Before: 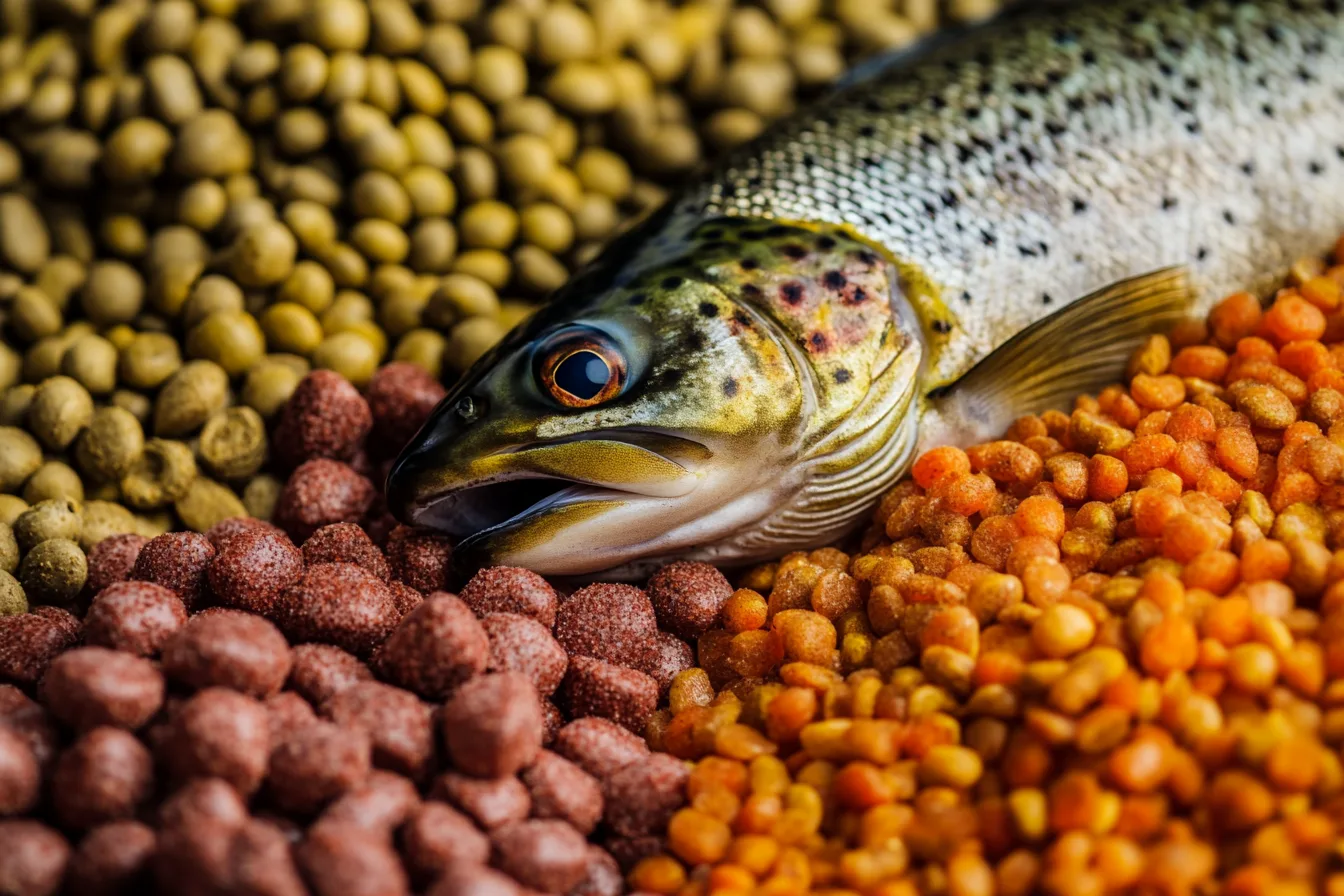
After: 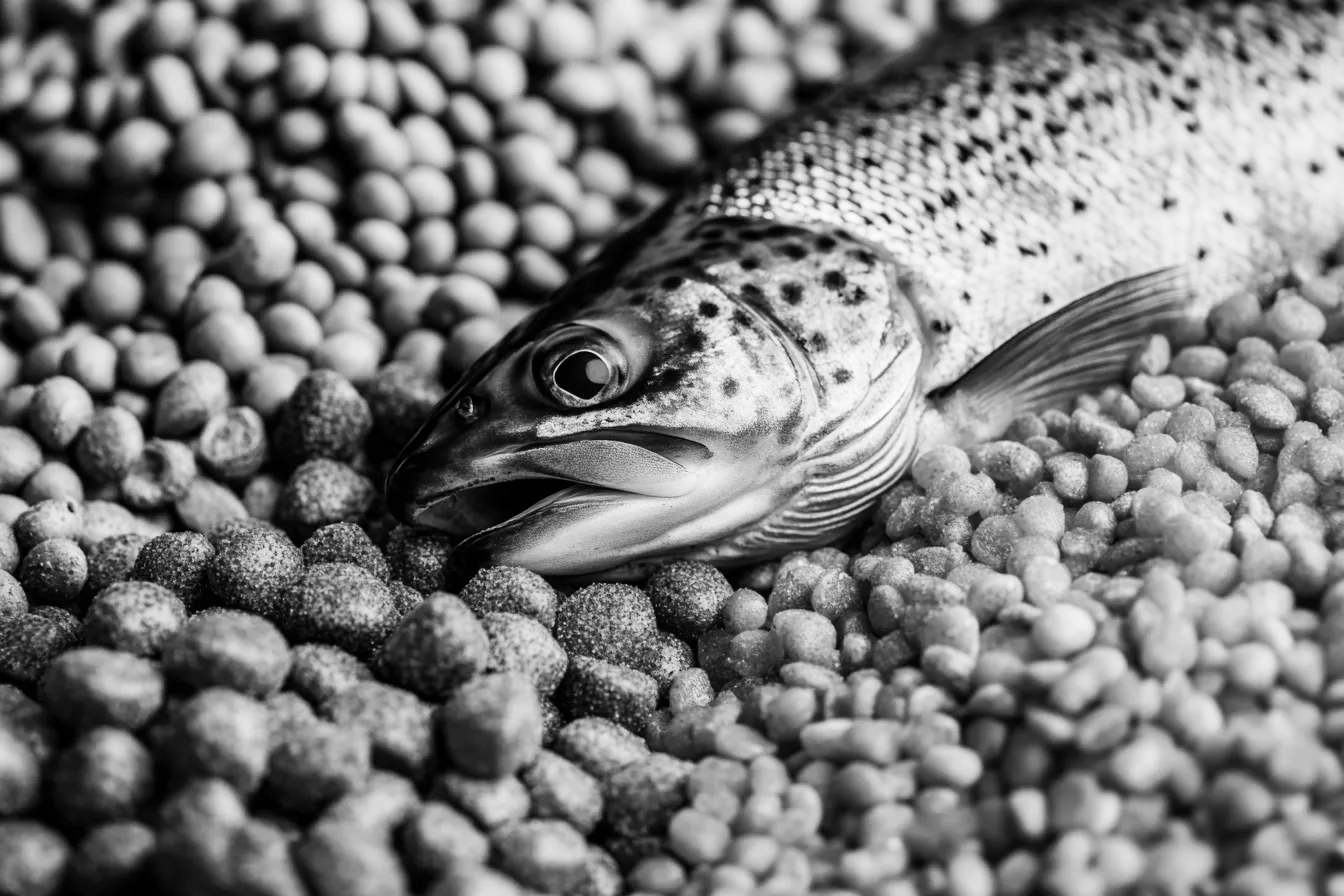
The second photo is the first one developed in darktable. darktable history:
color contrast: green-magenta contrast 0.85, blue-yellow contrast 1.25, unbound 0
color balance rgb: perceptual saturation grading › global saturation 20%, perceptual saturation grading › highlights -25%, perceptual saturation grading › shadows 25%
monochrome: a 32, b 64, size 2.3, highlights 1
tone curve: curves: ch0 [(0, 0) (0.055, 0.057) (0.258, 0.307) (0.434, 0.543) (0.517, 0.657) (0.745, 0.874) (1, 1)]; ch1 [(0, 0) (0.346, 0.307) (0.418, 0.383) (0.46, 0.439) (0.482, 0.493) (0.502, 0.503) (0.517, 0.514) (0.55, 0.561) (0.588, 0.603) (0.646, 0.688) (1, 1)]; ch2 [(0, 0) (0.346, 0.34) (0.431, 0.45) (0.485, 0.499) (0.5, 0.503) (0.527, 0.525) (0.545, 0.562) (0.679, 0.706) (1, 1)], color space Lab, independent channels, preserve colors none
